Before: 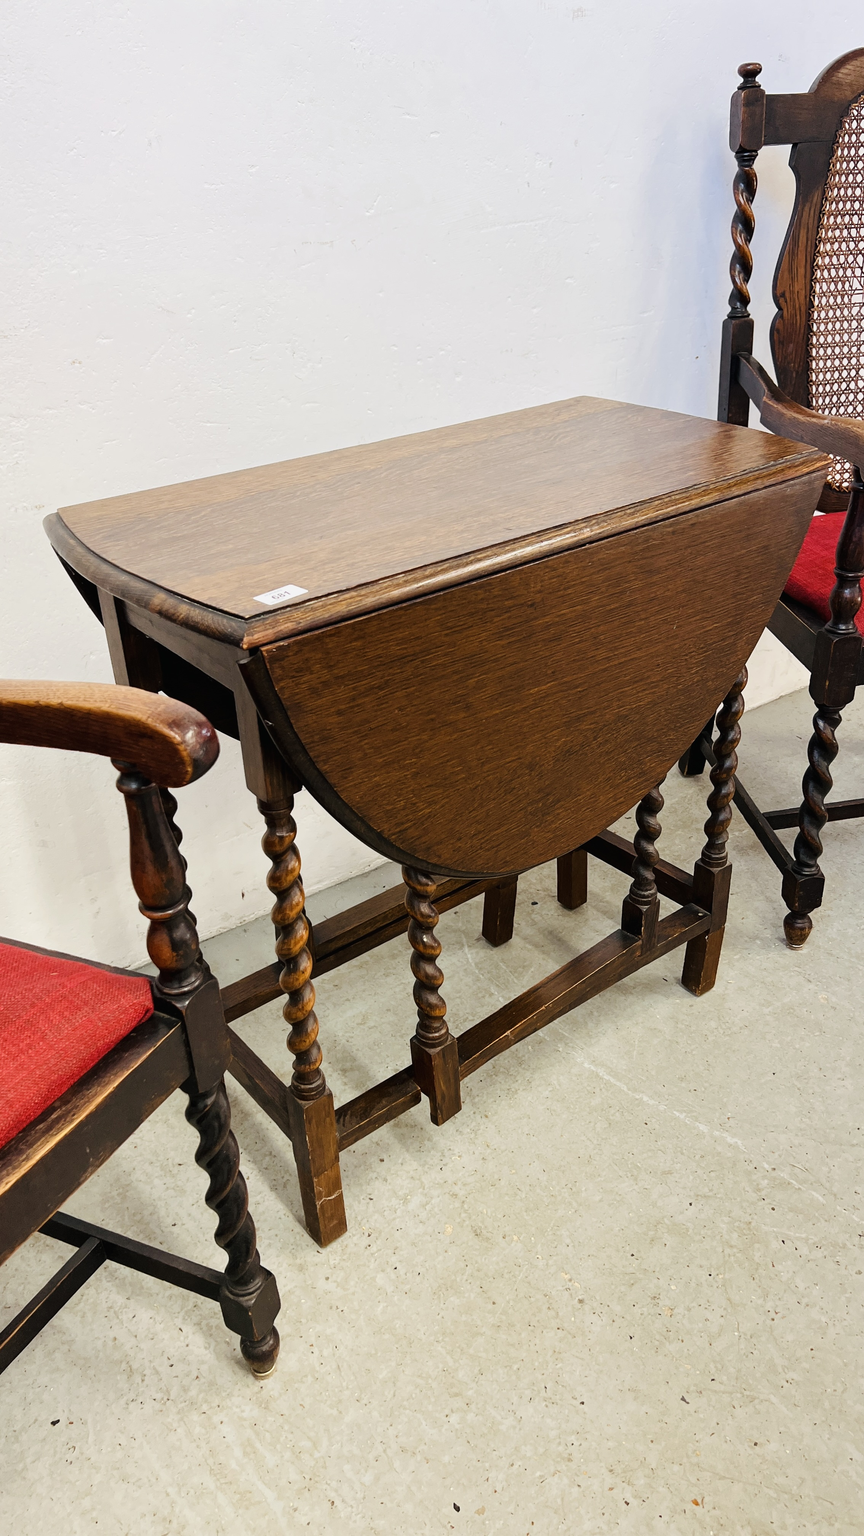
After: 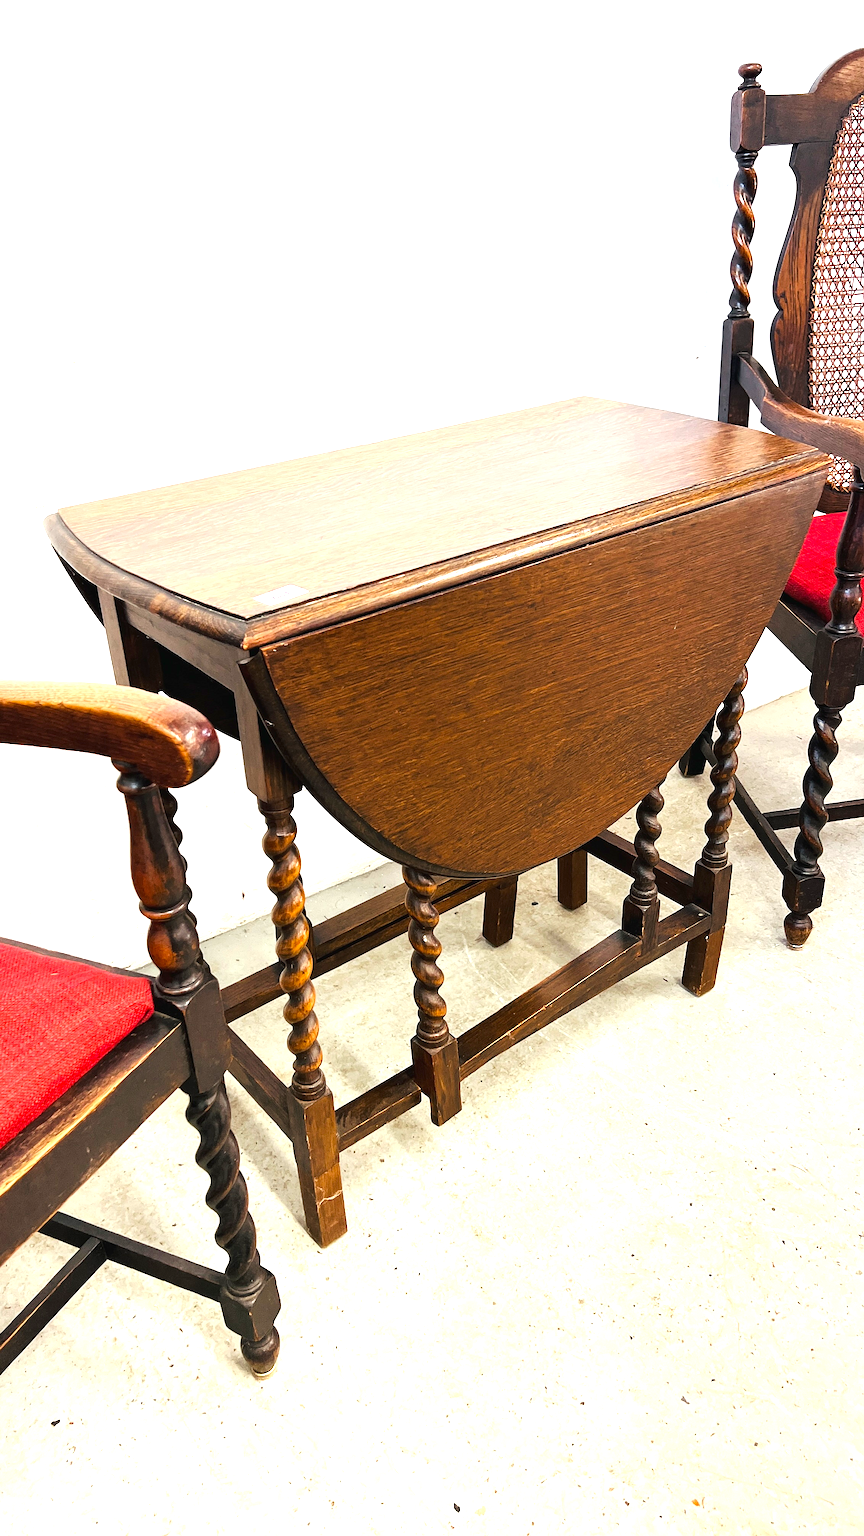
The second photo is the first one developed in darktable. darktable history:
exposure: exposure 1.092 EV, compensate exposure bias true, compensate highlight preservation false
sharpen: amount 0.201
